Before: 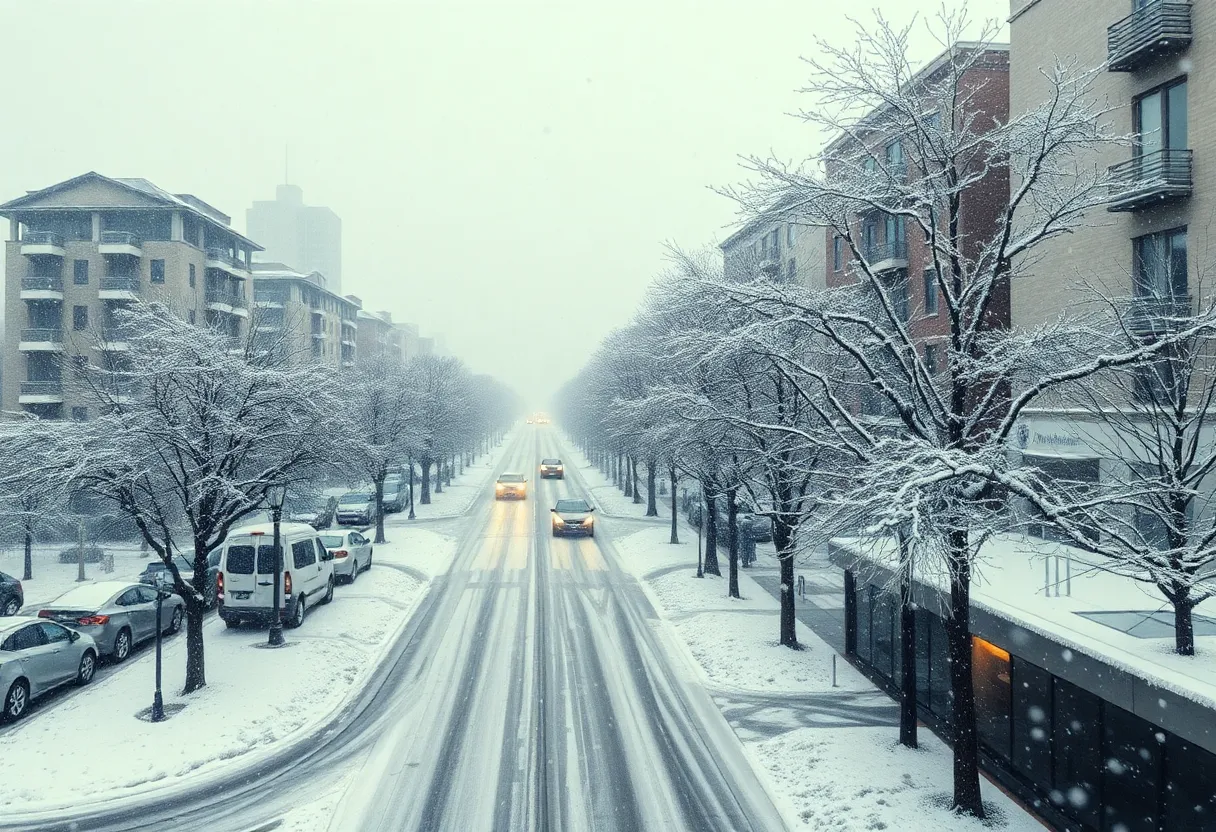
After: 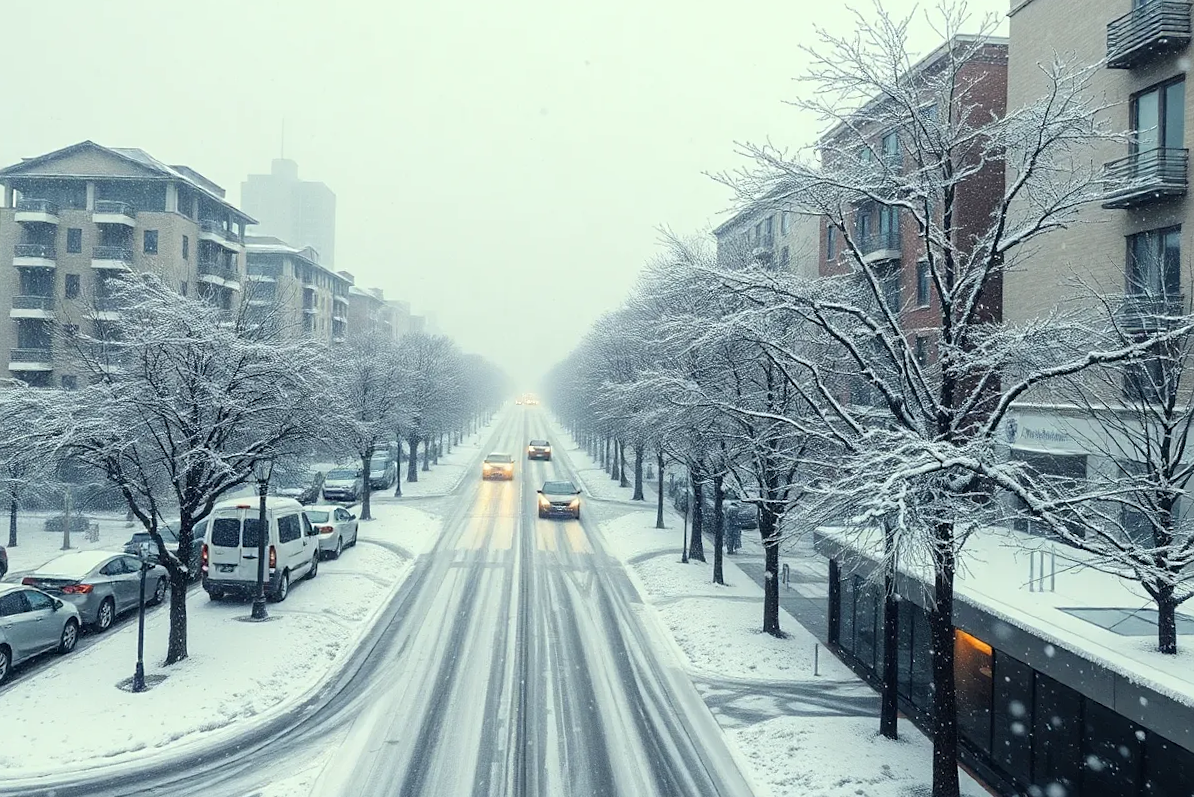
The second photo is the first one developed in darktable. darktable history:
rotate and perspective: rotation 1.57°, crop left 0.018, crop right 0.982, crop top 0.039, crop bottom 0.961
sharpen: amount 0.2
